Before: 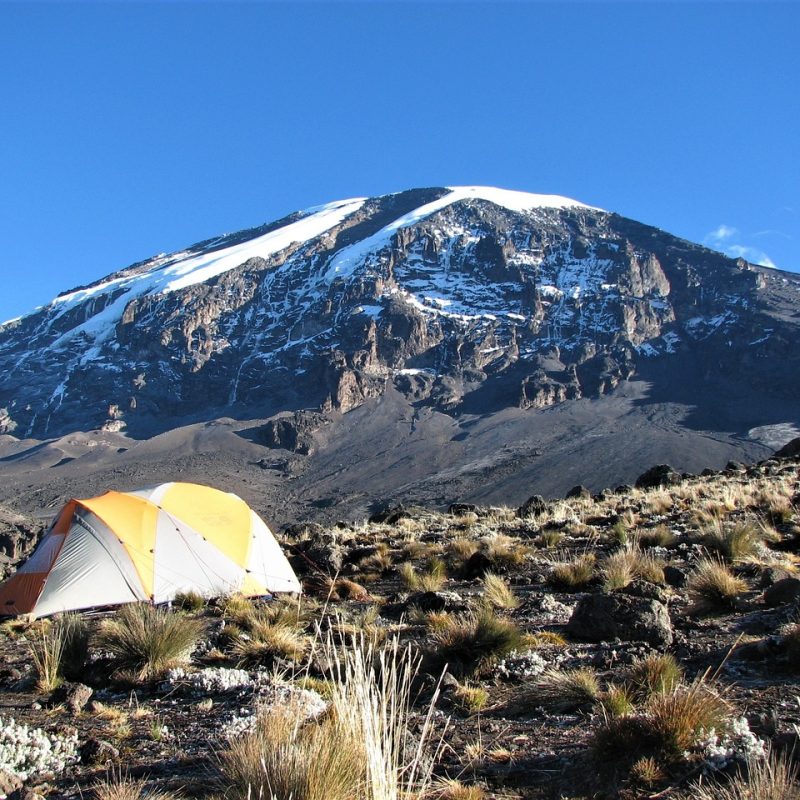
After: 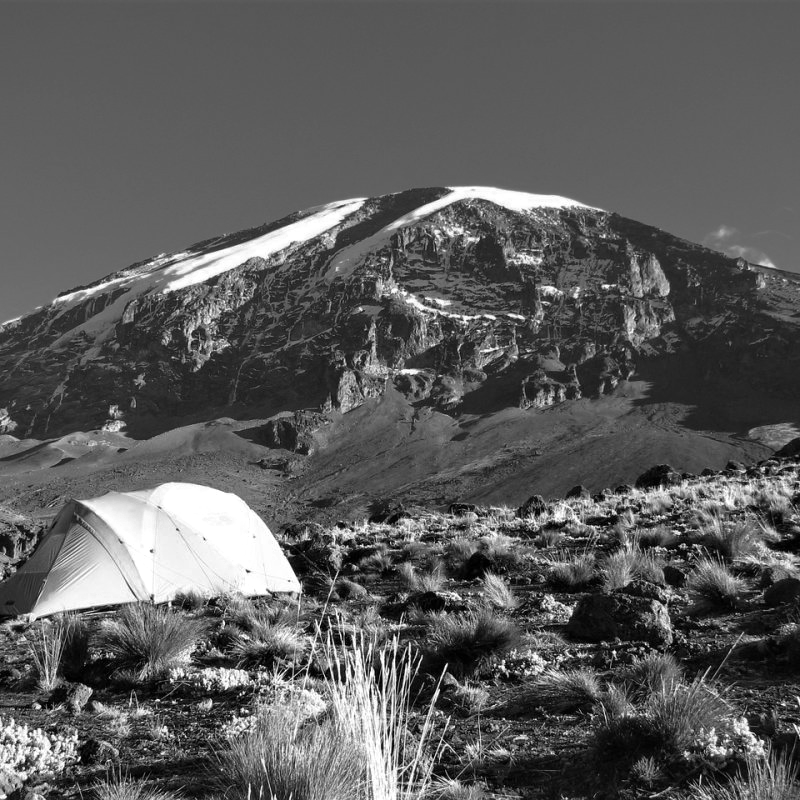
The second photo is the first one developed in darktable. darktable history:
base curve: curves: ch0 [(0, 0) (0.303, 0.277) (1, 1)], preserve colors none
color zones: curves: ch0 [(0.002, 0.593) (0.143, 0.417) (0.285, 0.541) (0.455, 0.289) (0.608, 0.327) (0.727, 0.283) (0.869, 0.571) (1, 0.603)]; ch1 [(0, 0) (0.143, 0) (0.286, 0) (0.429, 0) (0.571, 0) (0.714, 0) (0.857, 0)]
